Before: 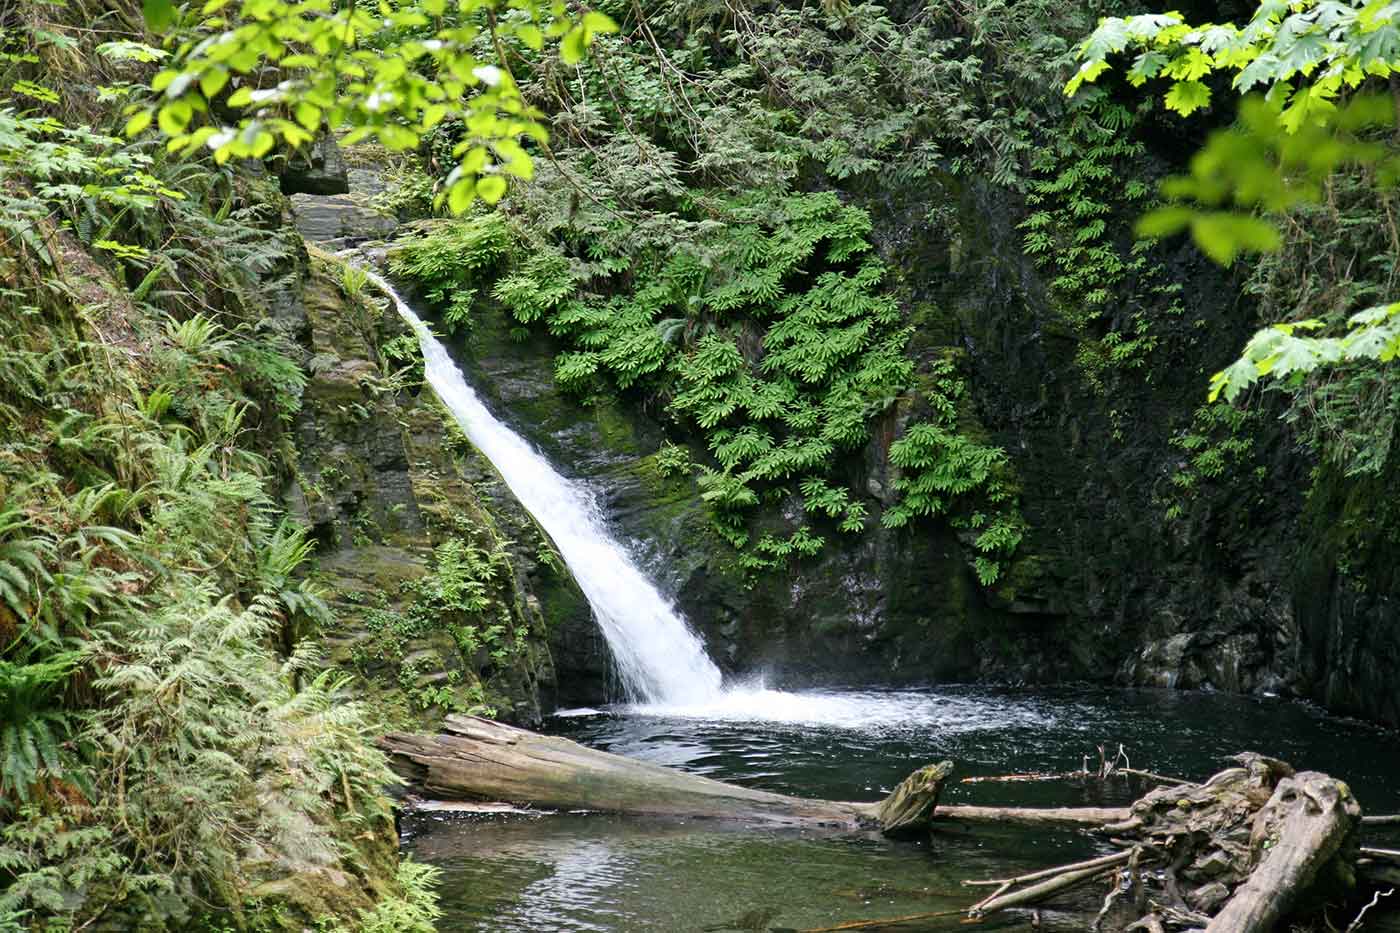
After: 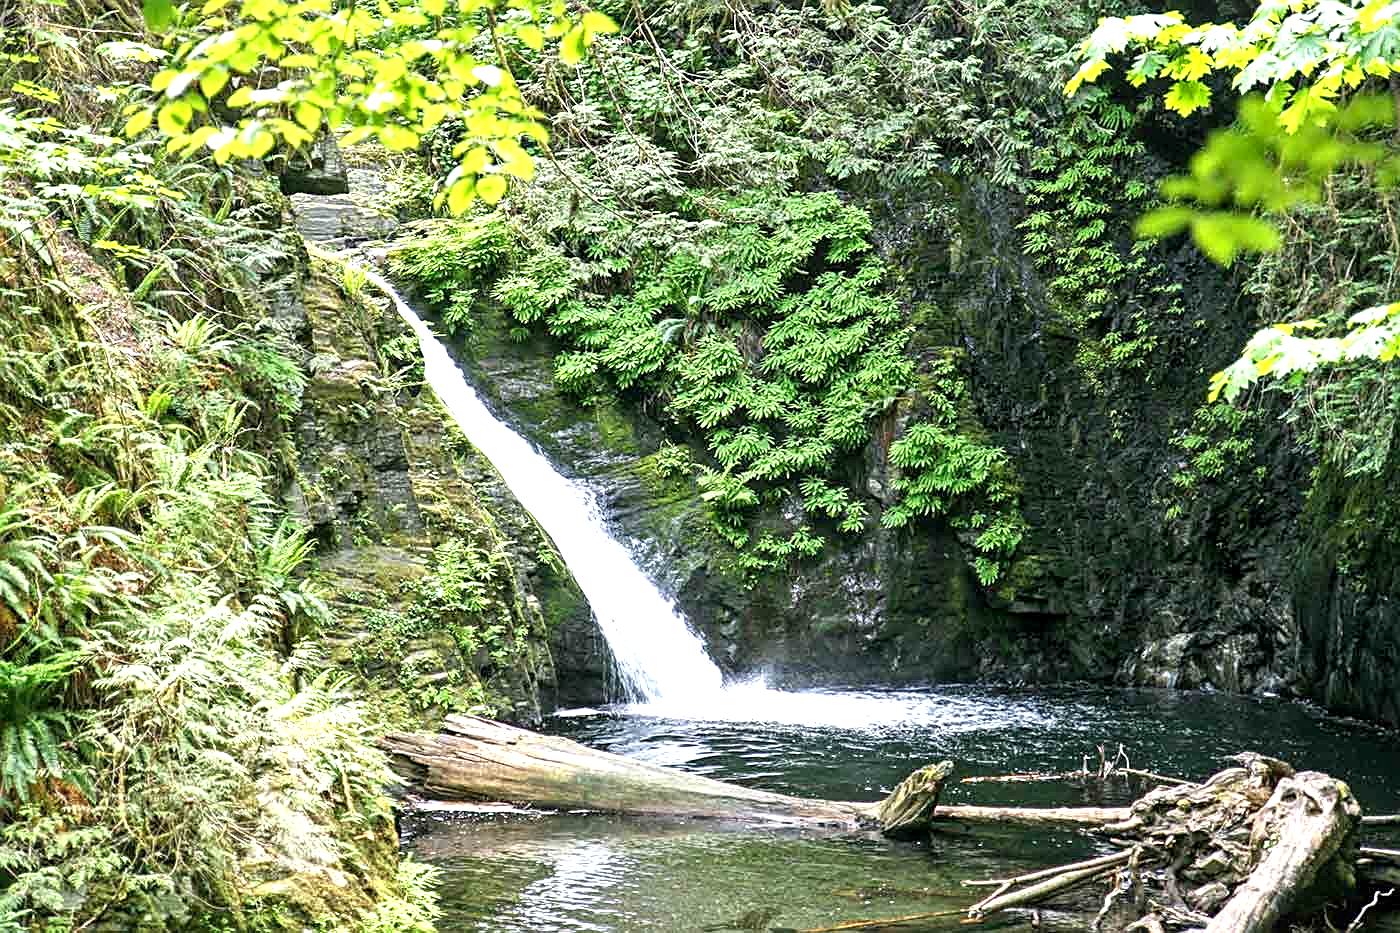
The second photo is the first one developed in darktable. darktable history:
local contrast: on, module defaults
exposure: black level correction 0.001, exposure 1.12 EV, compensate highlight preservation false
sharpen: on, module defaults
